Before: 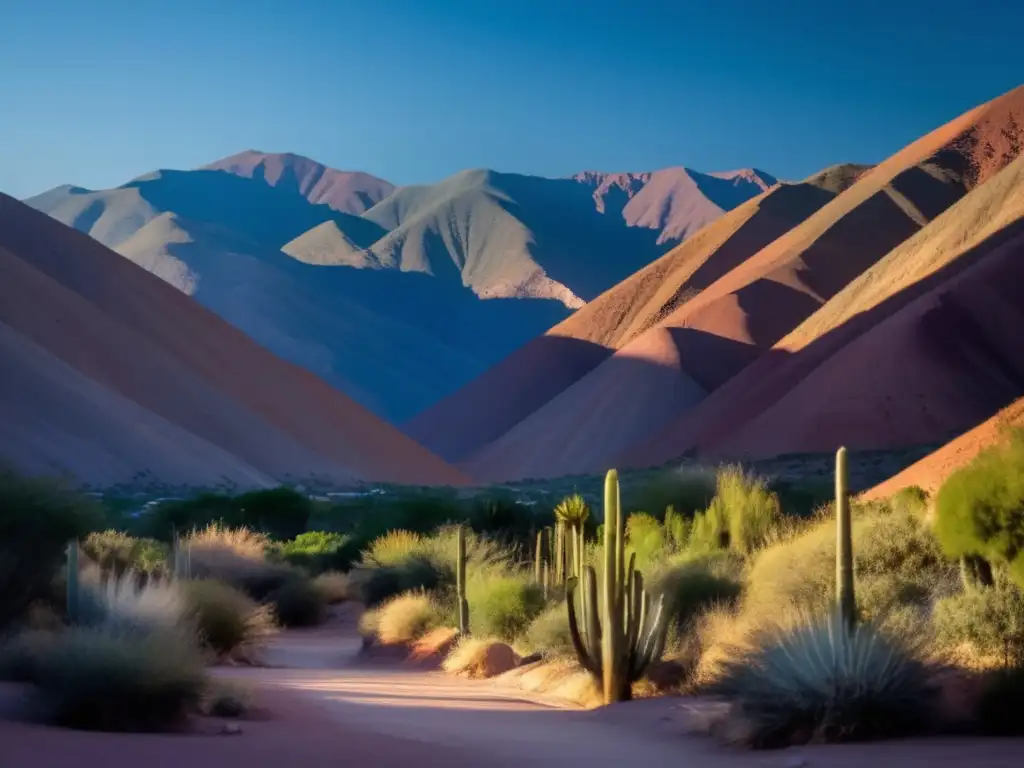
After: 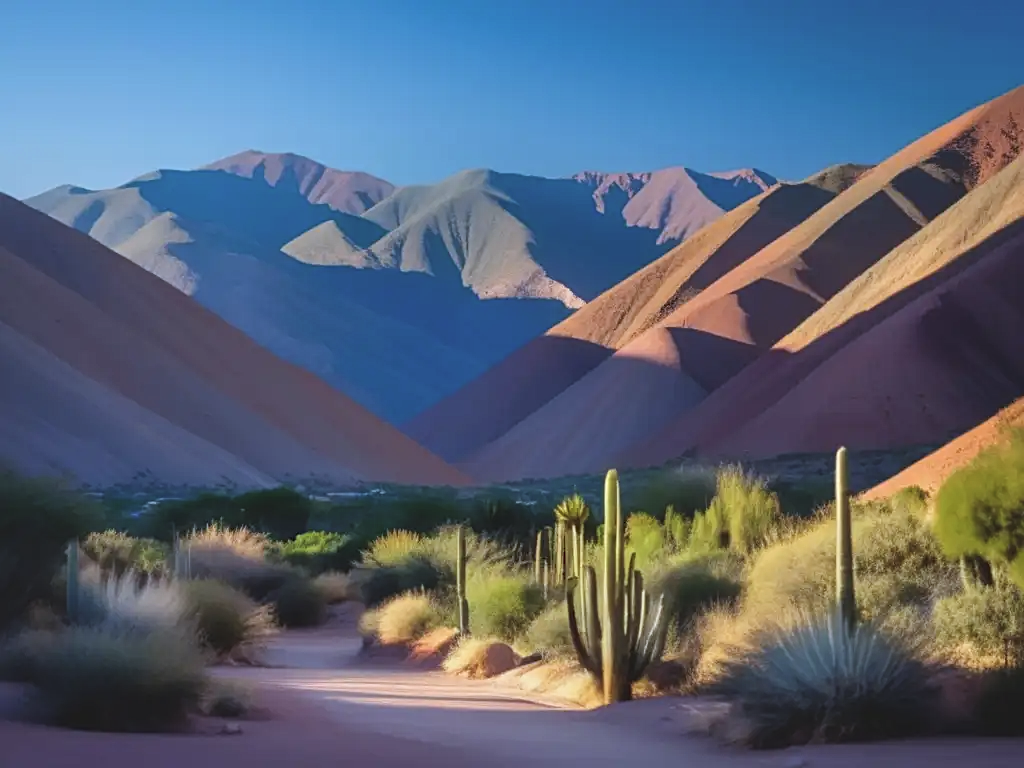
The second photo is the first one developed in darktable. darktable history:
color balance: lift [1.007, 1, 1, 1], gamma [1.097, 1, 1, 1]
sharpen: radius 2.167, amount 0.381, threshold 0
white balance: red 0.954, blue 1.079
